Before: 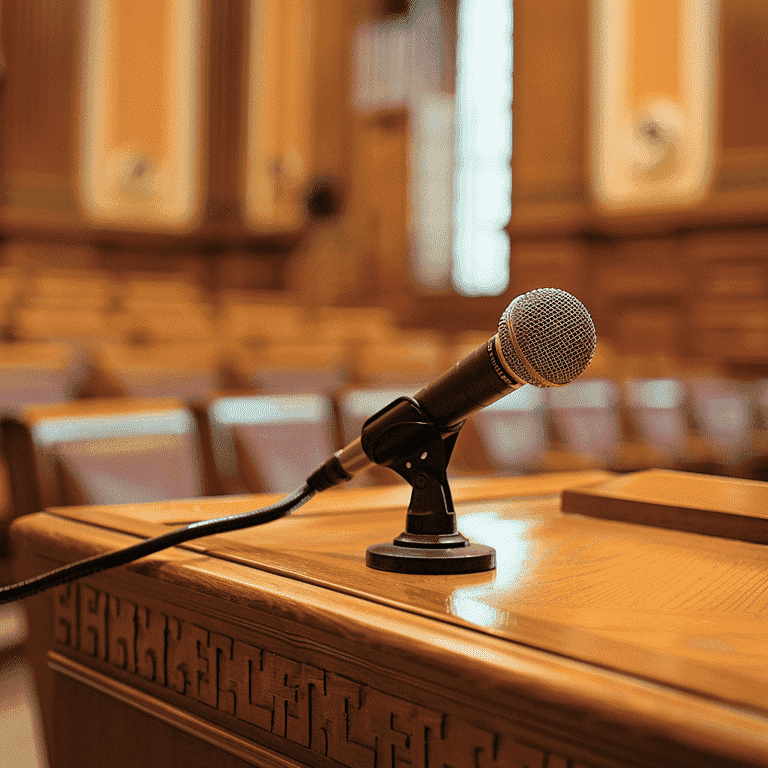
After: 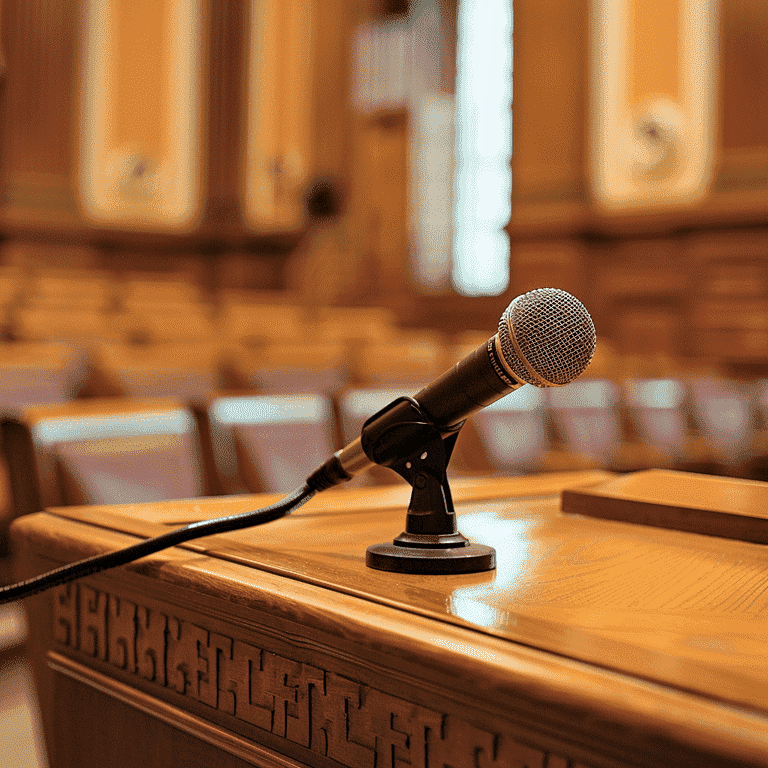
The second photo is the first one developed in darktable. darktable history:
shadows and highlights: shadows 37.27, highlights -28.18, soften with gaussian
contrast equalizer: octaves 7, y [[0.6 ×6], [0.55 ×6], [0 ×6], [0 ×6], [0 ×6]], mix 0.15
